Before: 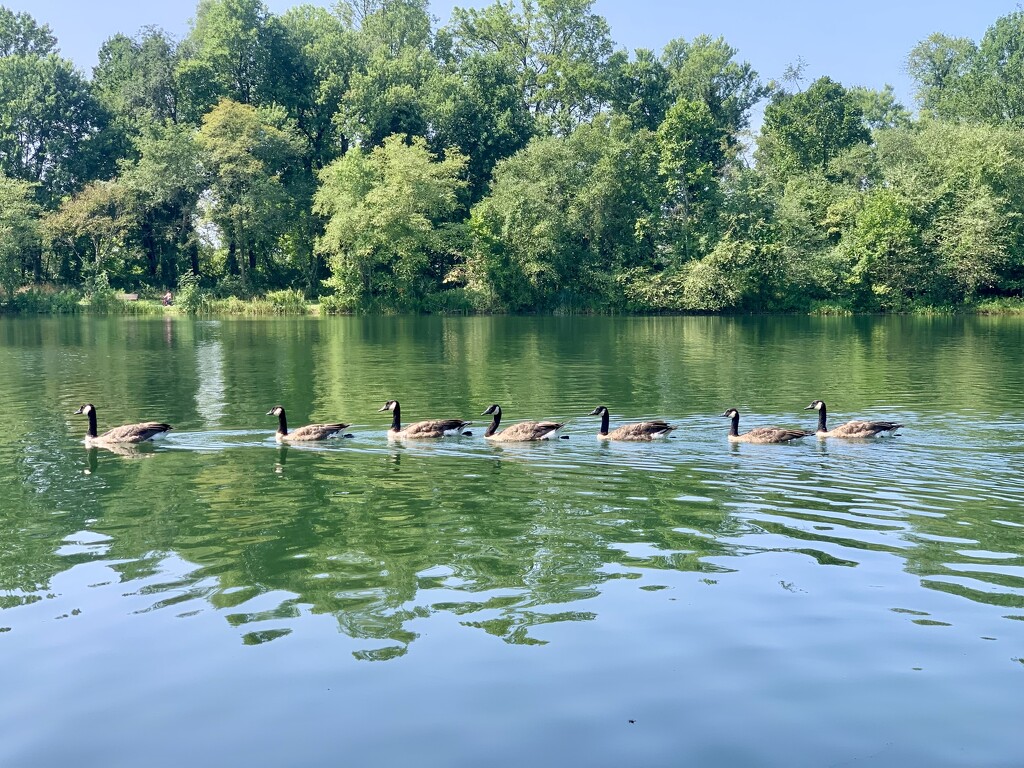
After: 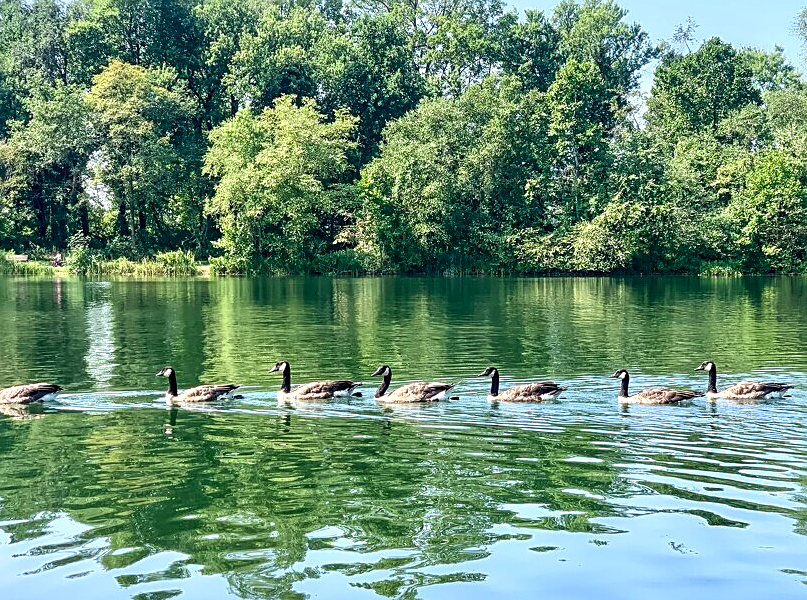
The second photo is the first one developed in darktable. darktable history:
tone equalizer: -8 EV -0.417 EV, -7 EV -0.389 EV, -6 EV -0.333 EV, -5 EV -0.222 EV, -3 EV 0.222 EV, -2 EV 0.333 EV, -1 EV 0.389 EV, +0 EV 0.417 EV, edges refinement/feathering 500, mask exposure compensation -1.57 EV, preserve details no
local contrast: detail 130%
sharpen: on, module defaults
crop and rotate: left 10.77%, top 5.1%, right 10.41%, bottom 16.76%
